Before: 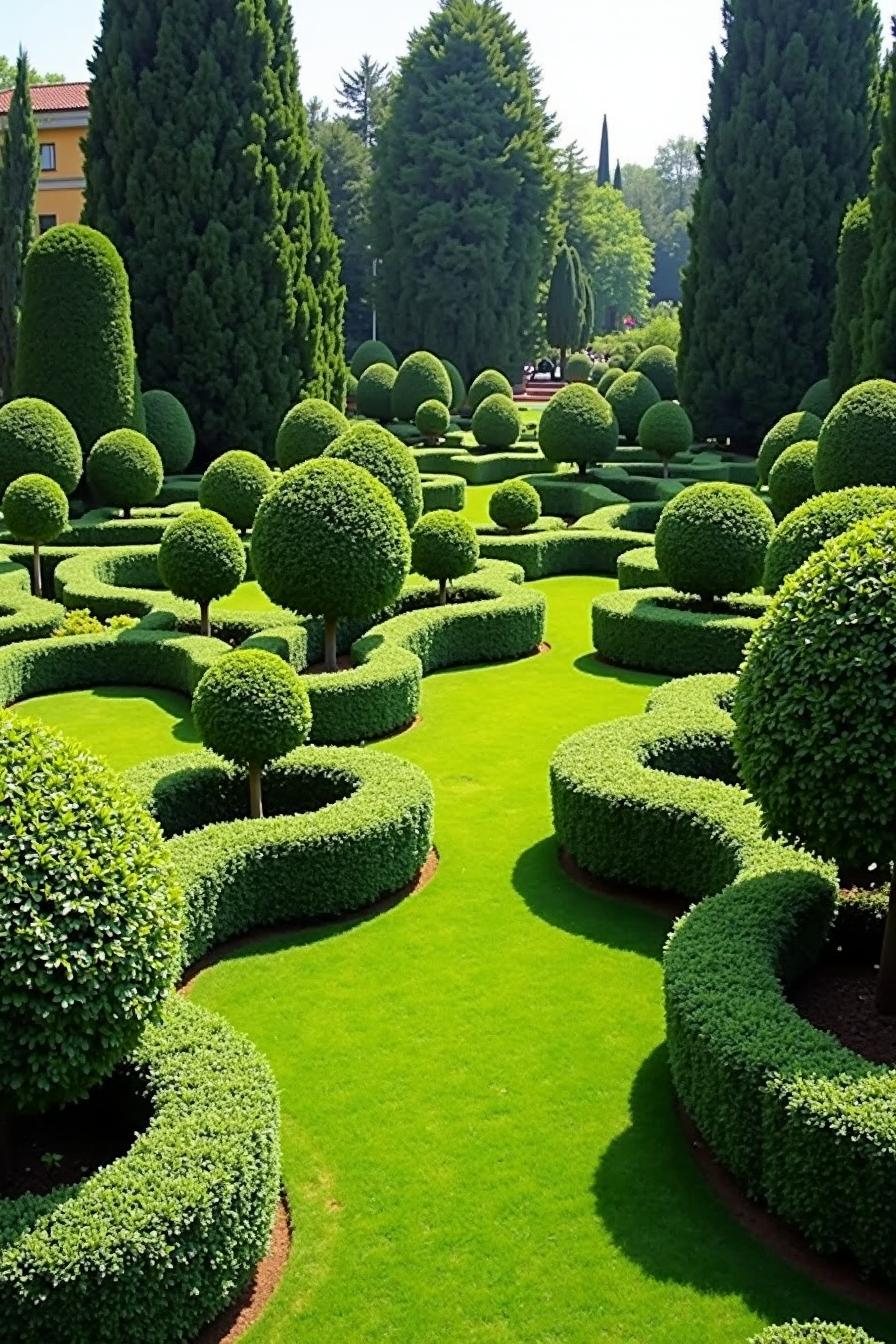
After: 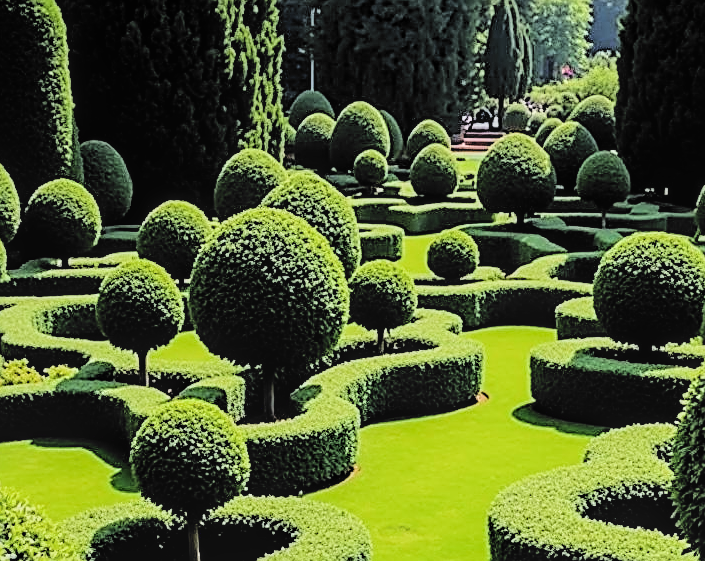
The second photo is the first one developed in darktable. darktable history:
sharpen: on, module defaults
tone curve: curves: ch0 [(0, 0) (0.003, 0.002) (0.011, 0.007) (0.025, 0.016) (0.044, 0.027) (0.069, 0.045) (0.1, 0.077) (0.136, 0.114) (0.177, 0.166) (0.224, 0.241) (0.277, 0.328) (0.335, 0.413) (0.399, 0.498) (0.468, 0.572) (0.543, 0.638) (0.623, 0.711) (0.709, 0.786) (0.801, 0.853) (0.898, 0.929) (1, 1)], color space Lab, independent channels, preserve colors none
filmic rgb: black relative exposure -5.08 EV, white relative exposure 3.99 EV, hardness 2.88, contrast 1.298, highlights saturation mix -30.83%, color science v6 (2022), iterations of high-quality reconstruction 10
crop: left 6.92%, top 18.62%, right 14.355%, bottom 39.569%
local contrast: on, module defaults
